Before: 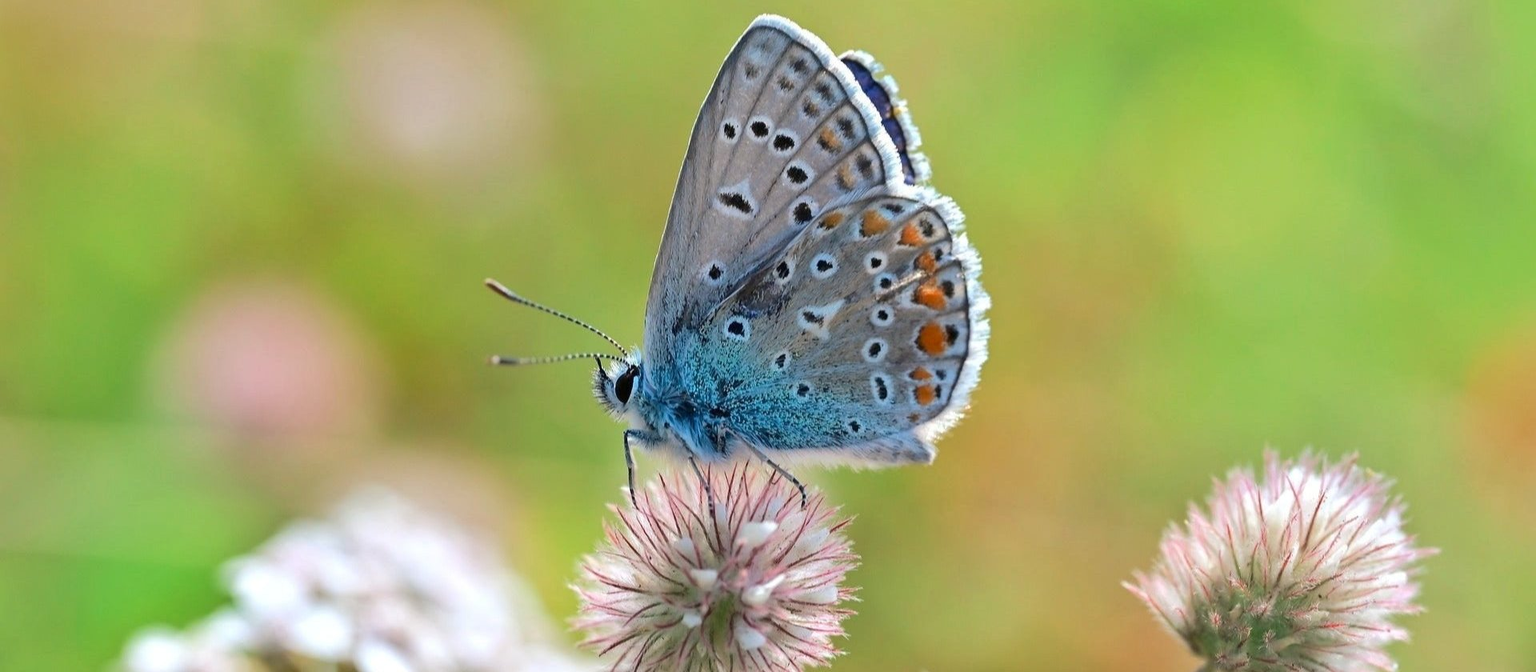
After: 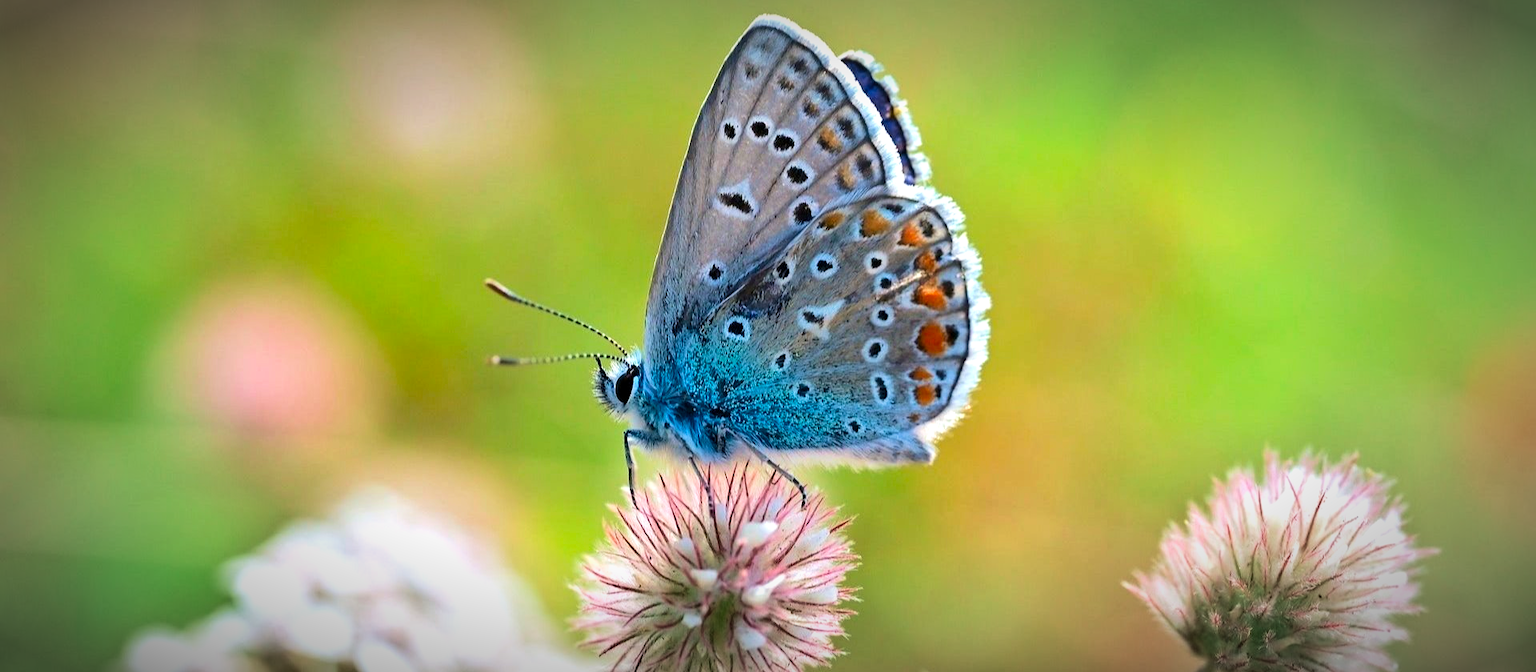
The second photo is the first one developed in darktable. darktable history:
levels: levels [0.016, 0.484, 0.953]
vignetting: fall-off start 67.5%, fall-off radius 67.23%, brightness -0.813, automatic ratio true
contrast brightness saturation: contrast 0.16, saturation 0.32
velvia: on, module defaults
